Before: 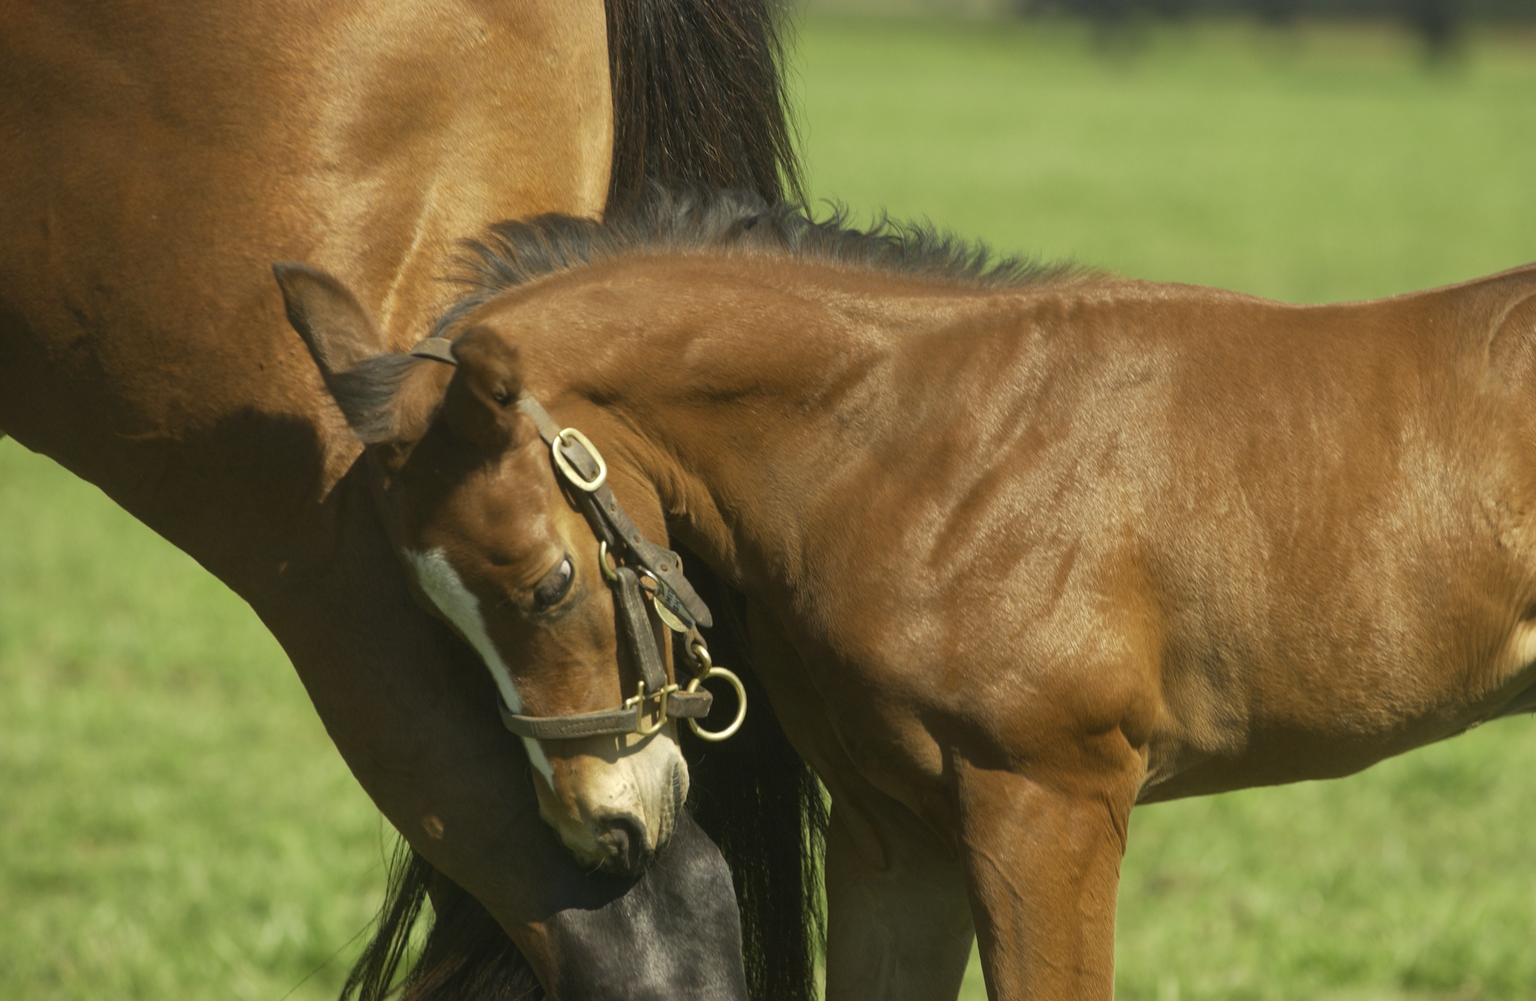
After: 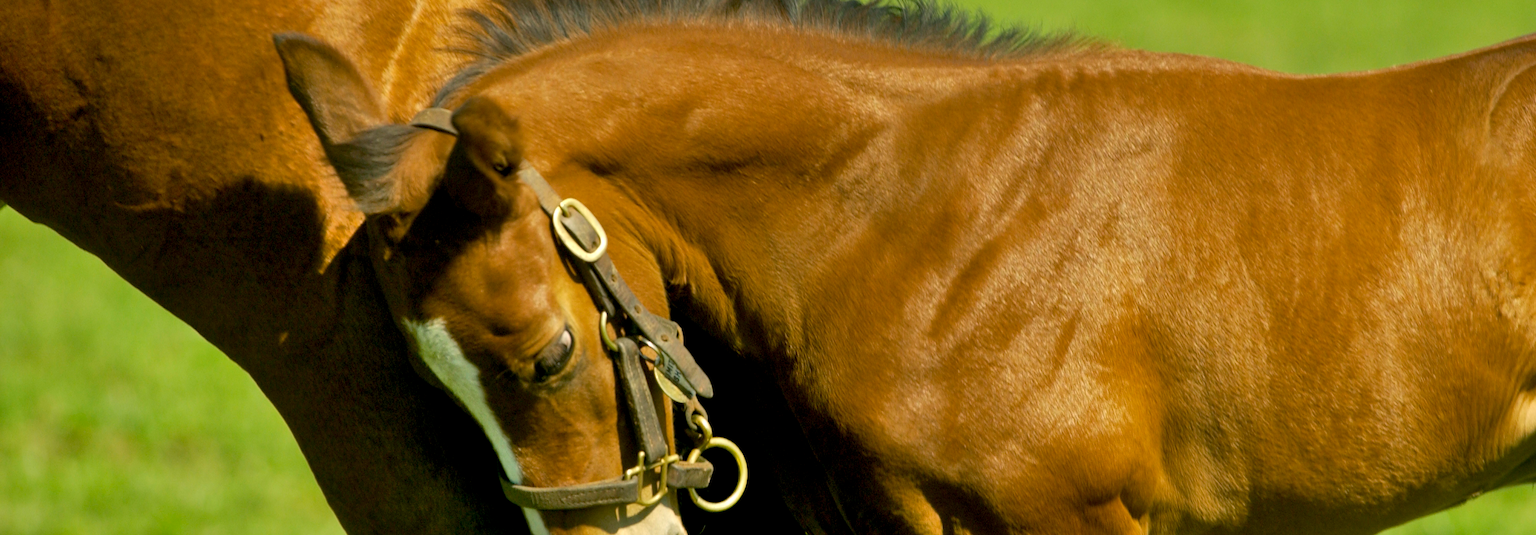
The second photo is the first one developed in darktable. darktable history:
crop and rotate: top 23.043%, bottom 23.437%
color balance rgb: shadows lift › chroma 2%, shadows lift › hue 217.2°, power › hue 60°, highlights gain › chroma 1%, highlights gain › hue 69.6°, global offset › luminance -0.5%, perceptual saturation grading › global saturation 15%, global vibrance 15%
shadows and highlights: soften with gaussian
exposure: black level correction 0.009, exposure 0.119 EV, compensate highlight preservation false
